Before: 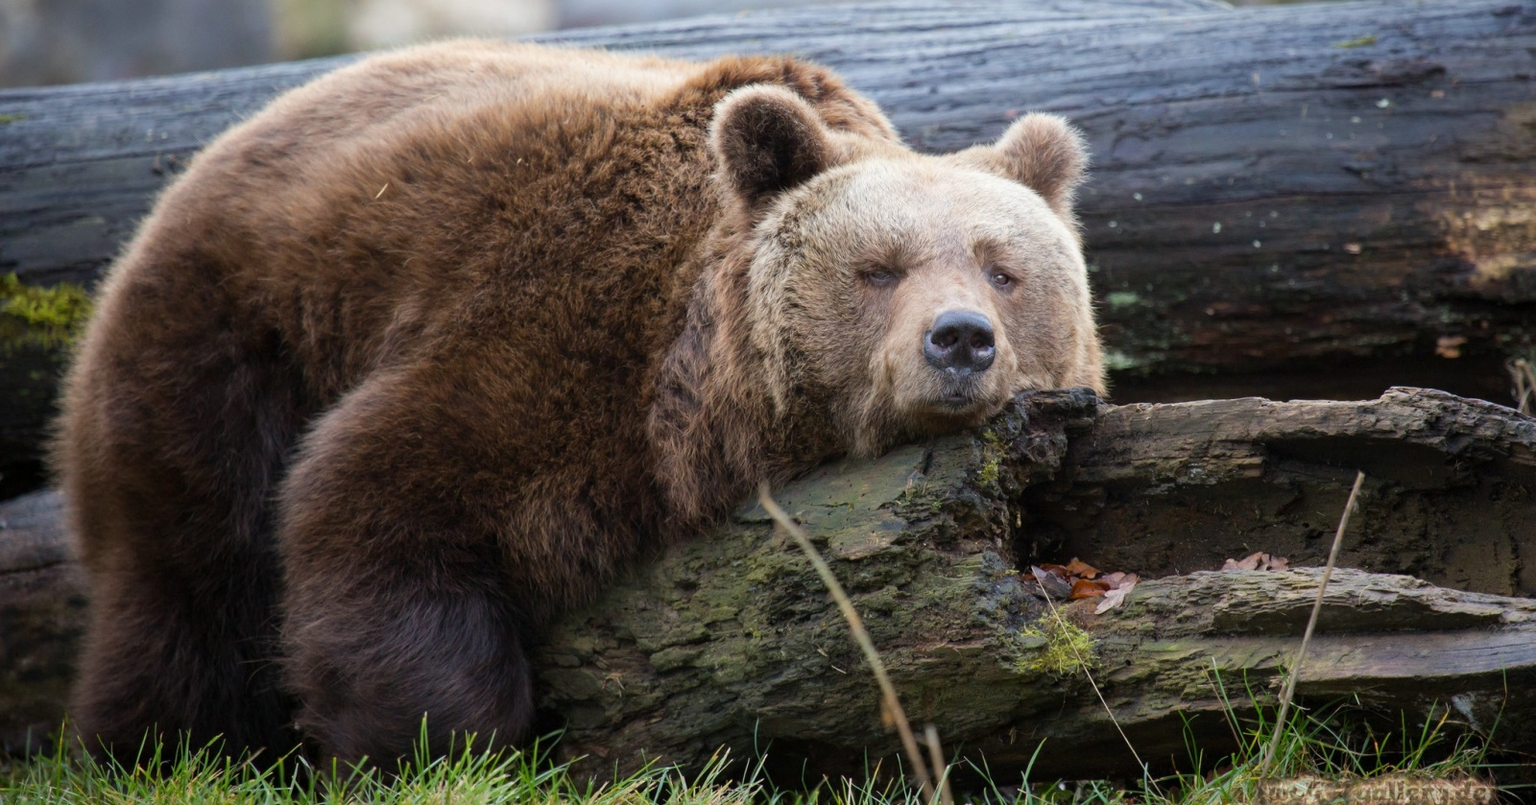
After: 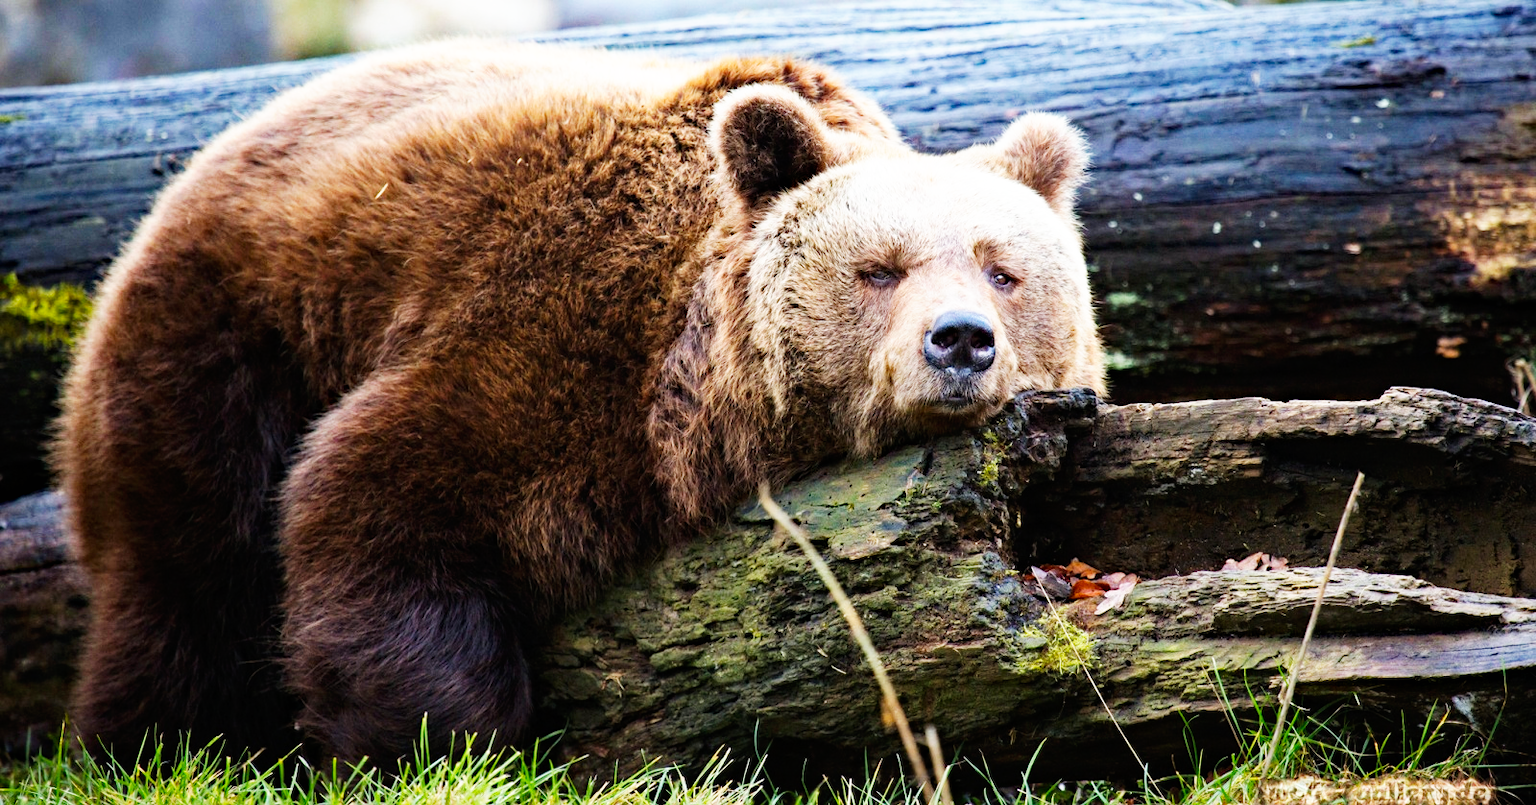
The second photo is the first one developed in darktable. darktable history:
haze removal: strength 0.4, distance 0.22, compatibility mode true, adaptive false
base curve: curves: ch0 [(0, 0) (0.007, 0.004) (0.027, 0.03) (0.046, 0.07) (0.207, 0.54) (0.442, 0.872) (0.673, 0.972) (1, 1)], preserve colors none
